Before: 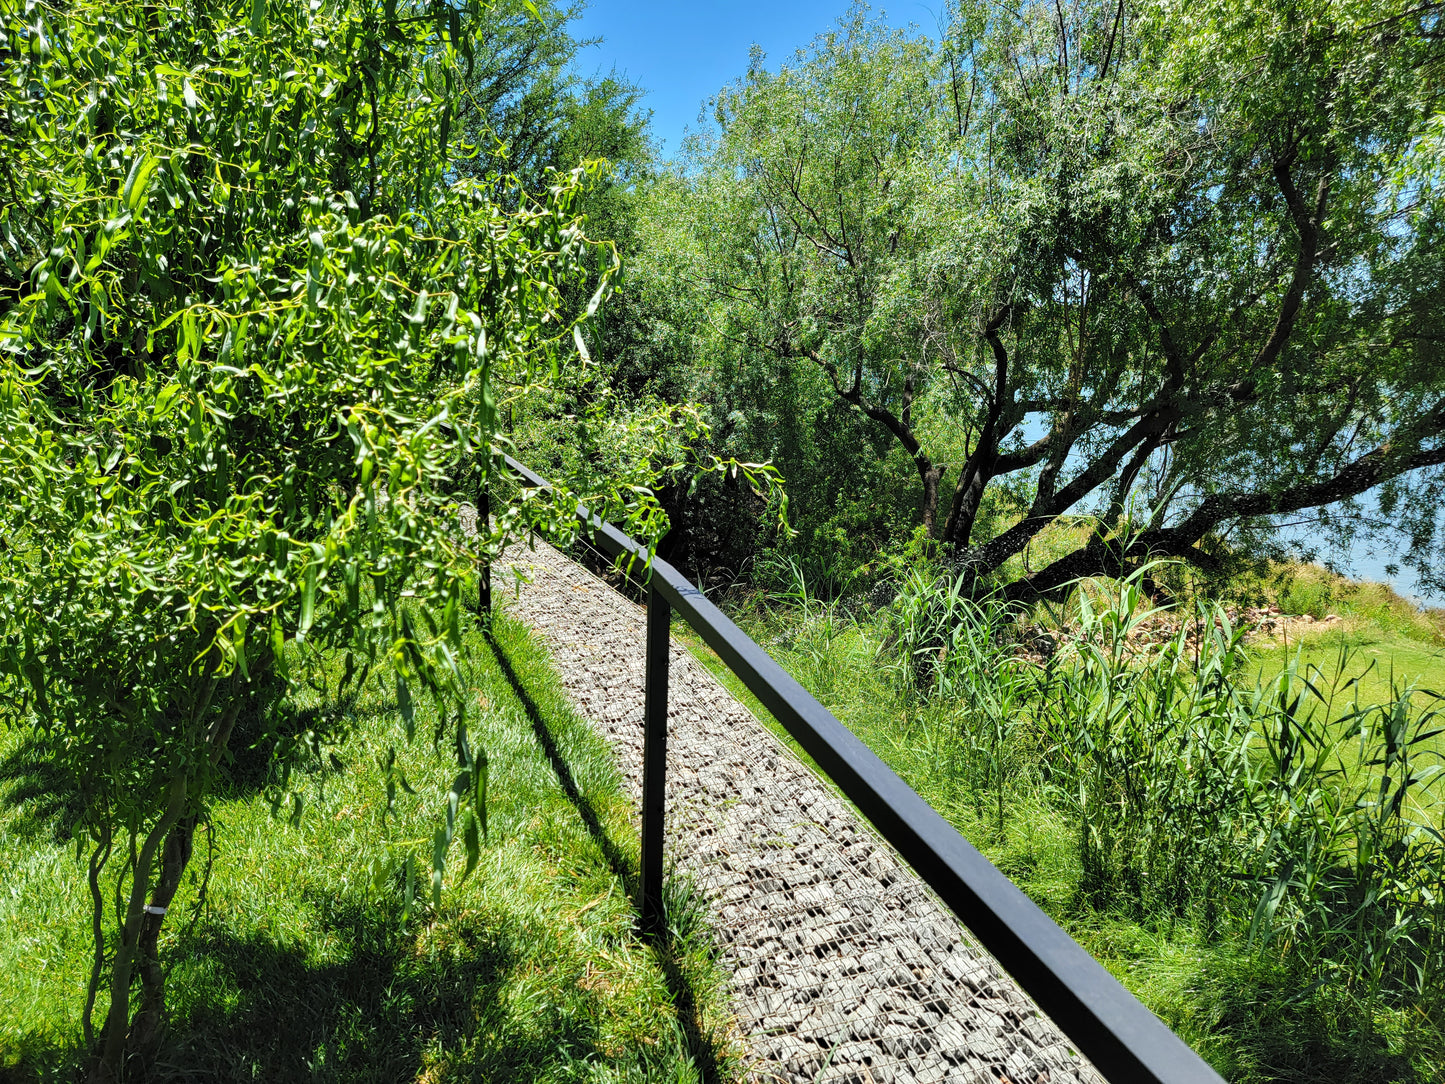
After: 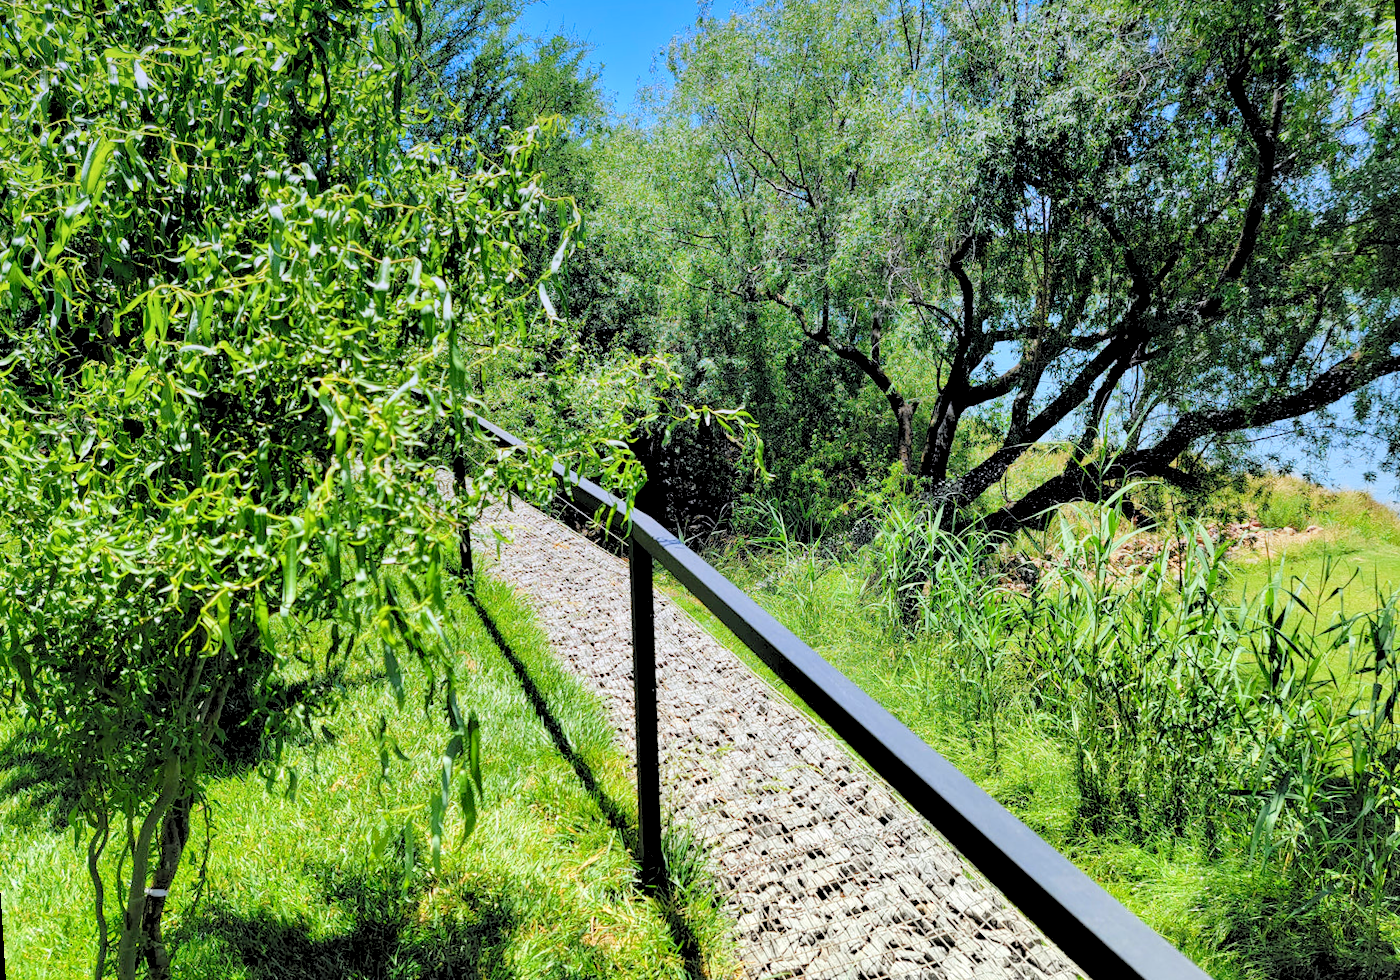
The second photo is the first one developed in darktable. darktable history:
rotate and perspective: rotation -3.52°, crop left 0.036, crop right 0.964, crop top 0.081, crop bottom 0.919
graduated density: hue 238.83°, saturation 50%
levels: levels [0.072, 0.414, 0.976]
